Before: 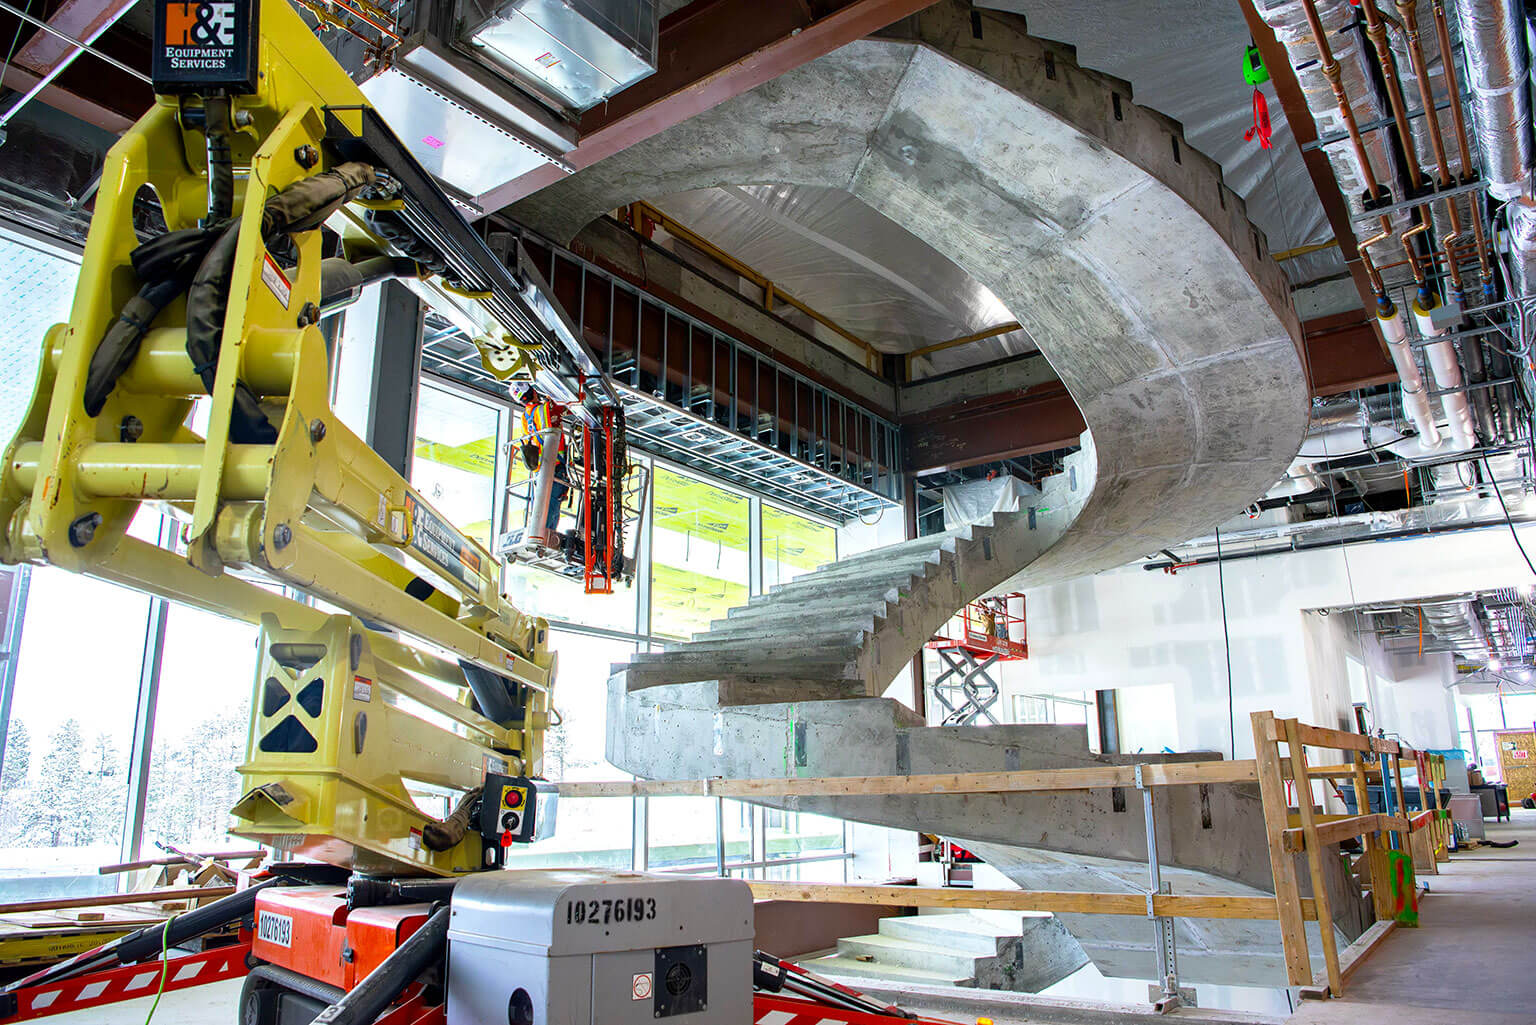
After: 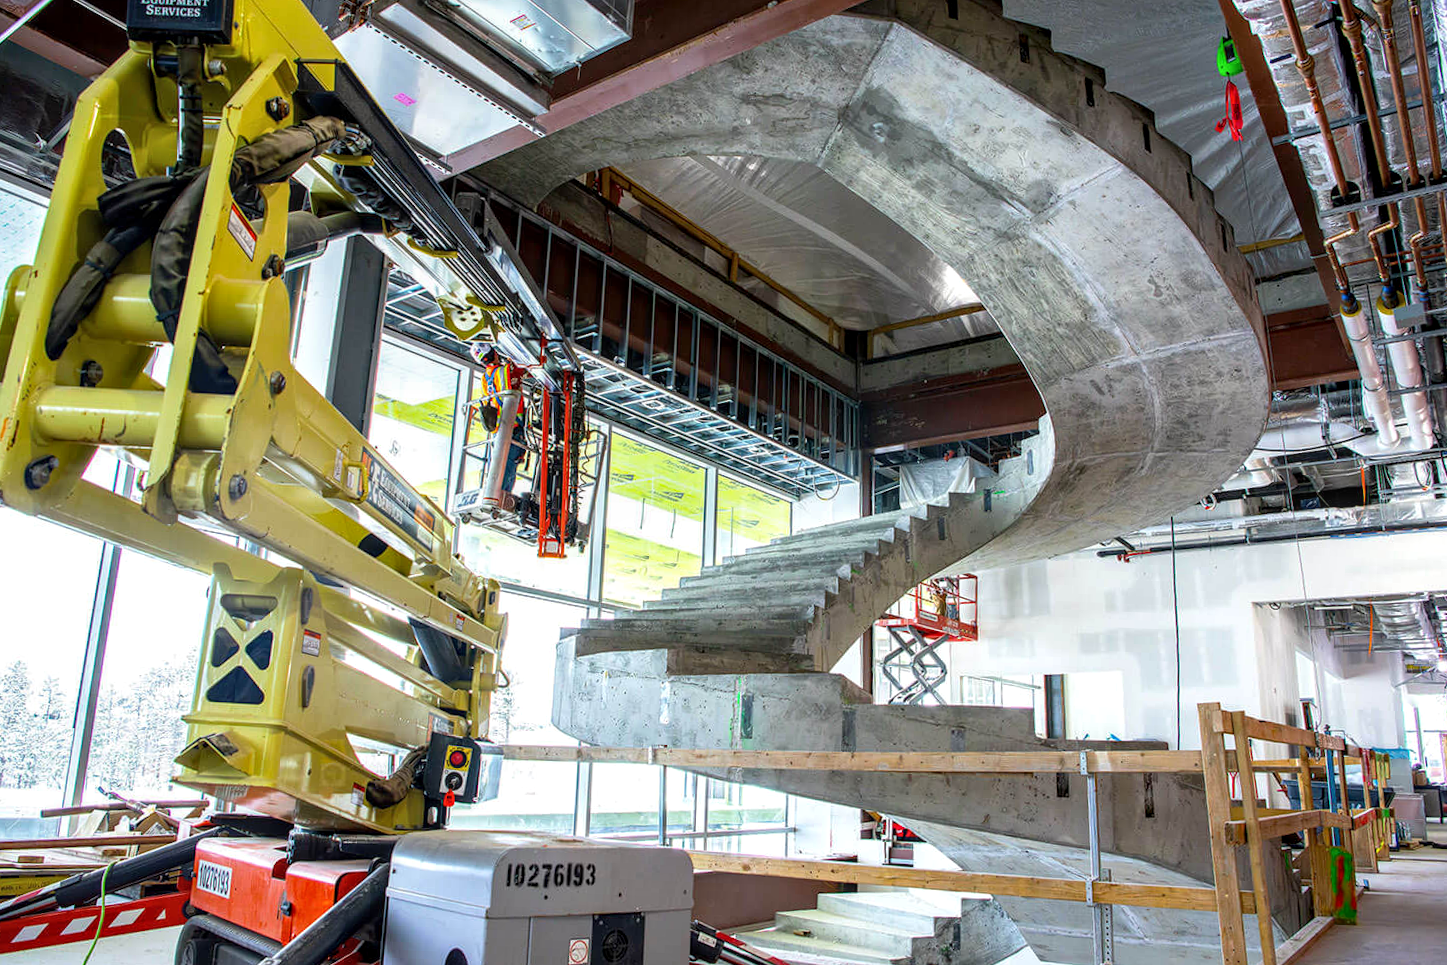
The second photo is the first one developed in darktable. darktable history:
local contrast: on, module defaults
crop and rotate: angle -2.38°
